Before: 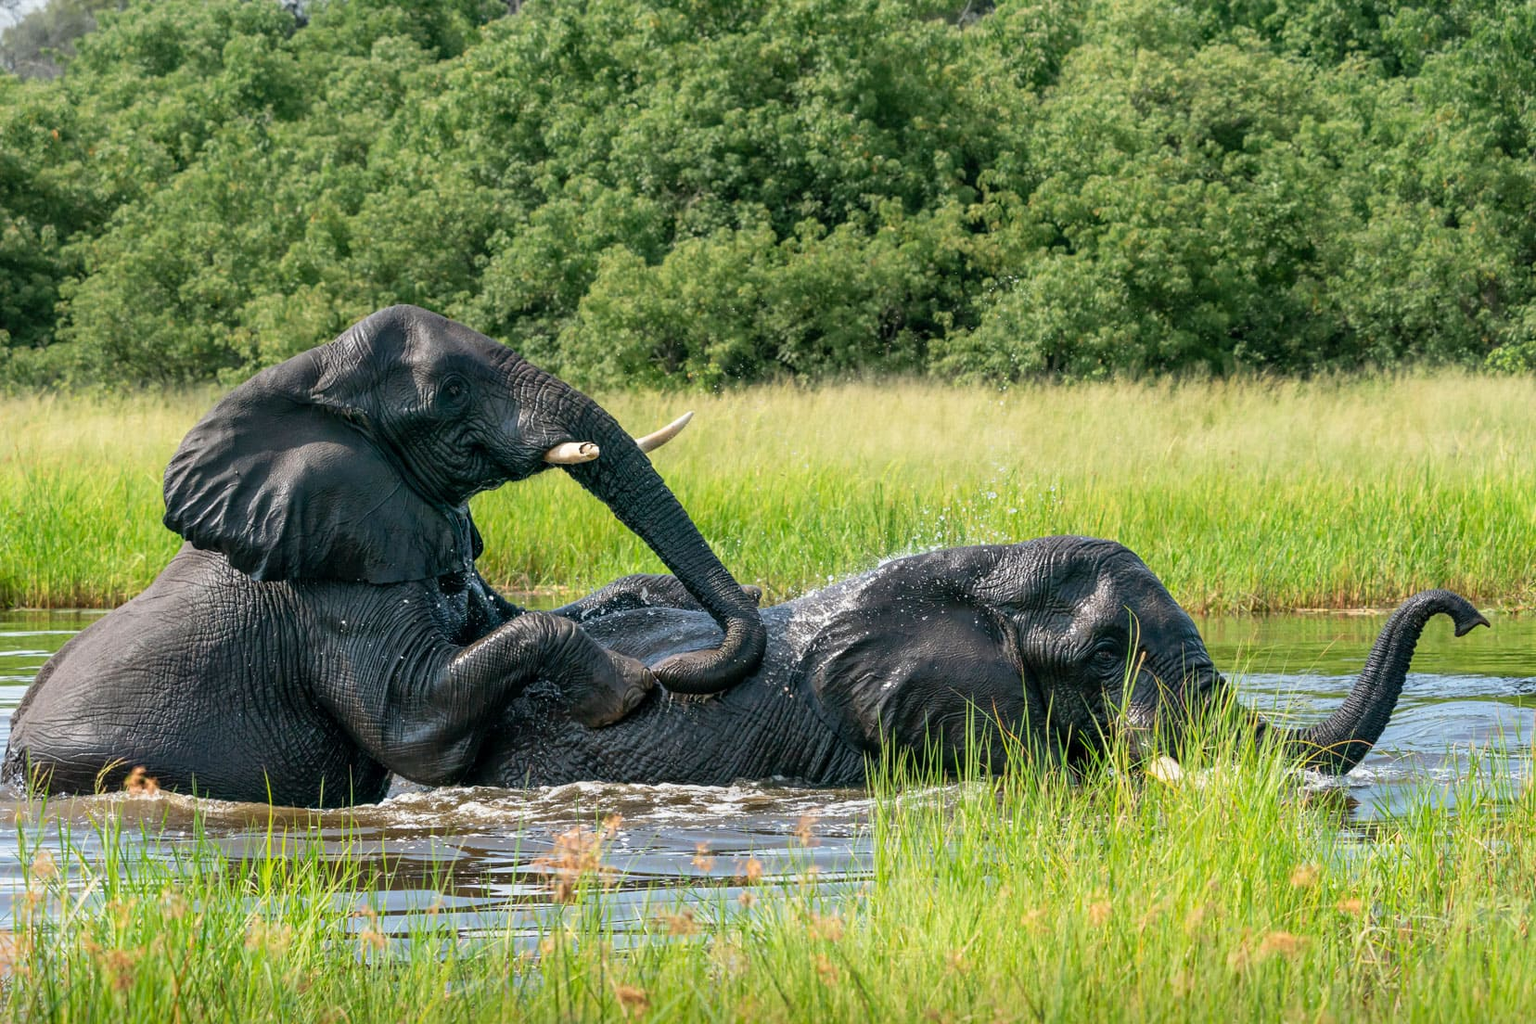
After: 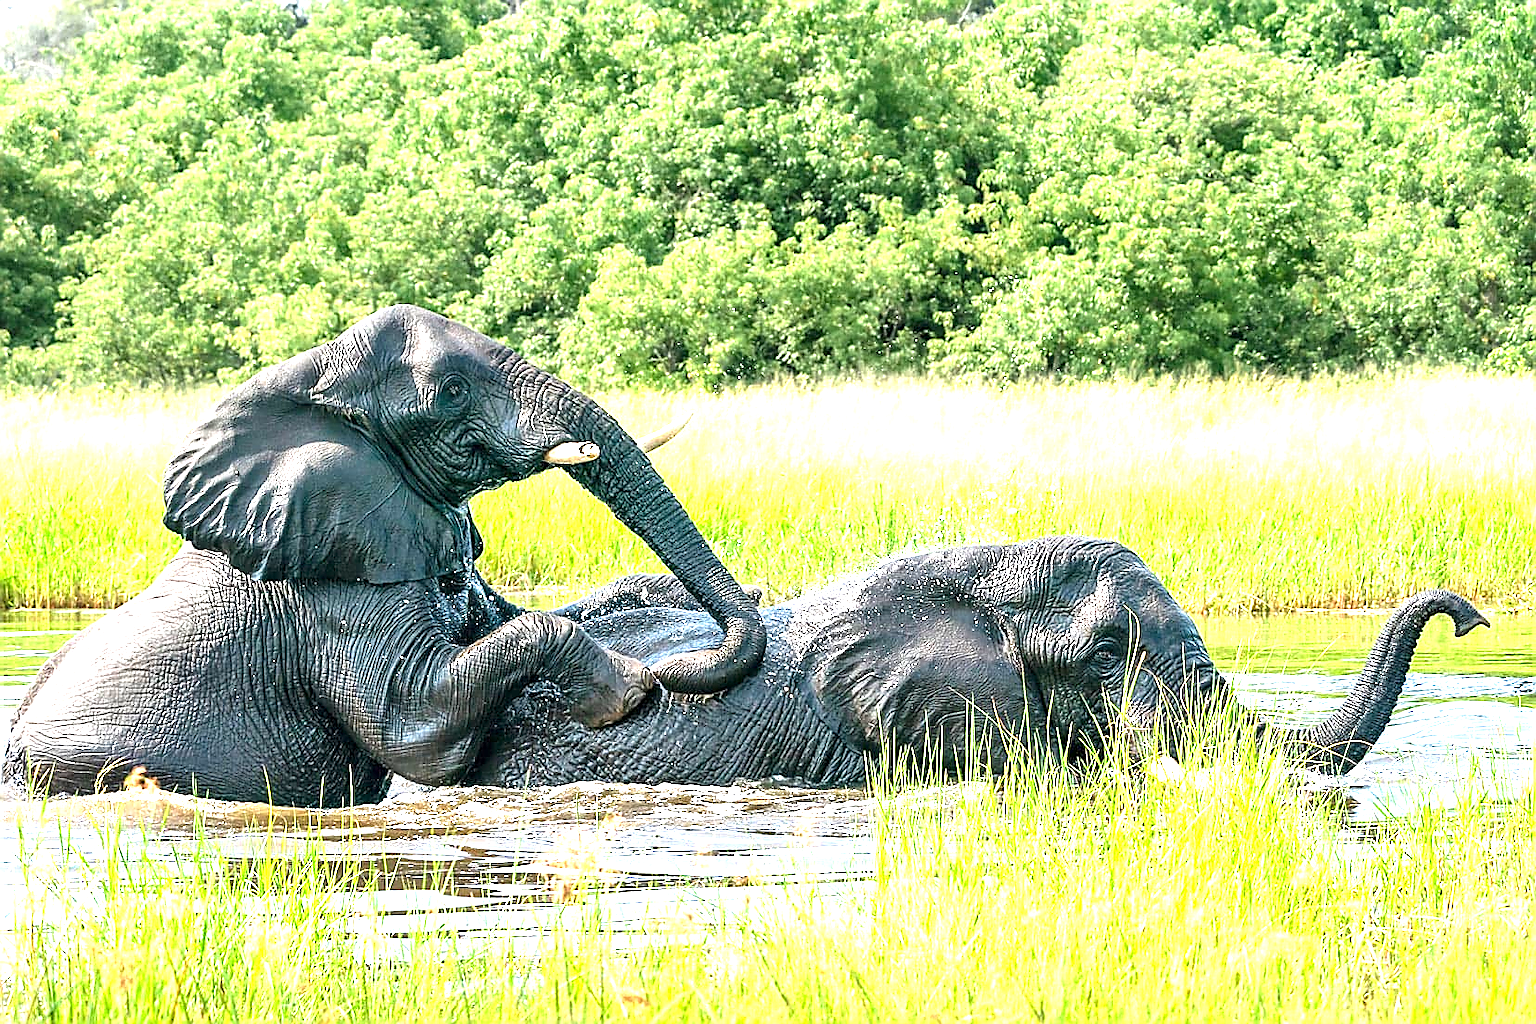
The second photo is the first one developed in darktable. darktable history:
sharpen: radius 1.355, amount 1.255, threshold 0.737
exposure: exposure 1.991 EV, compensate highlight preservation false
